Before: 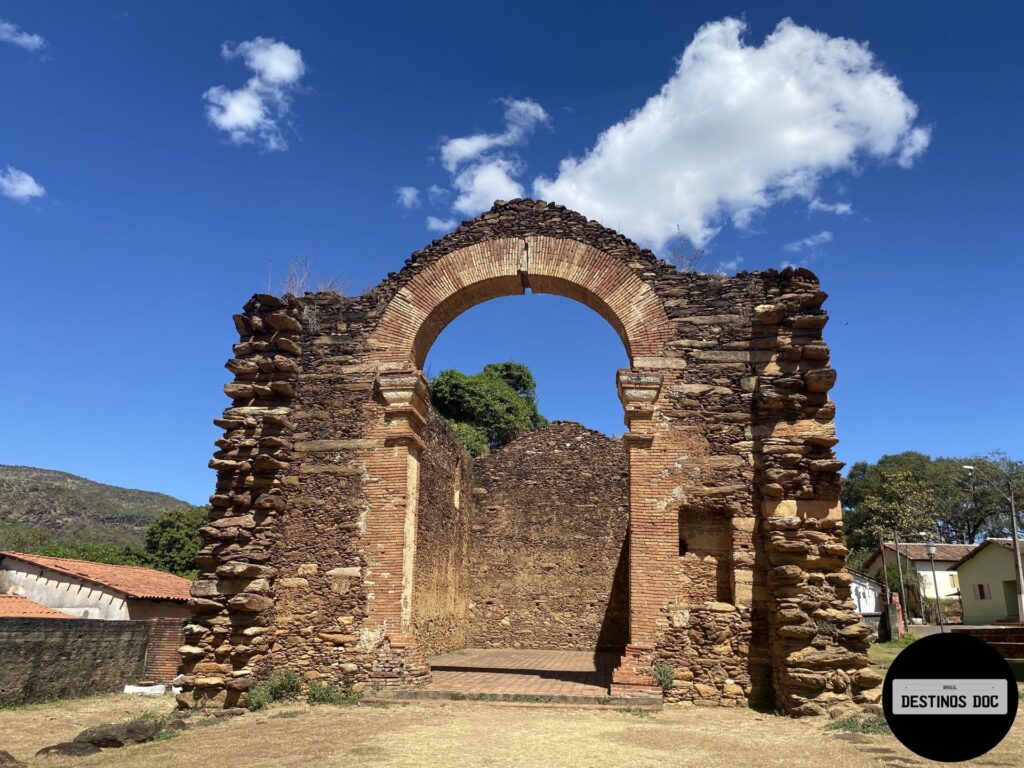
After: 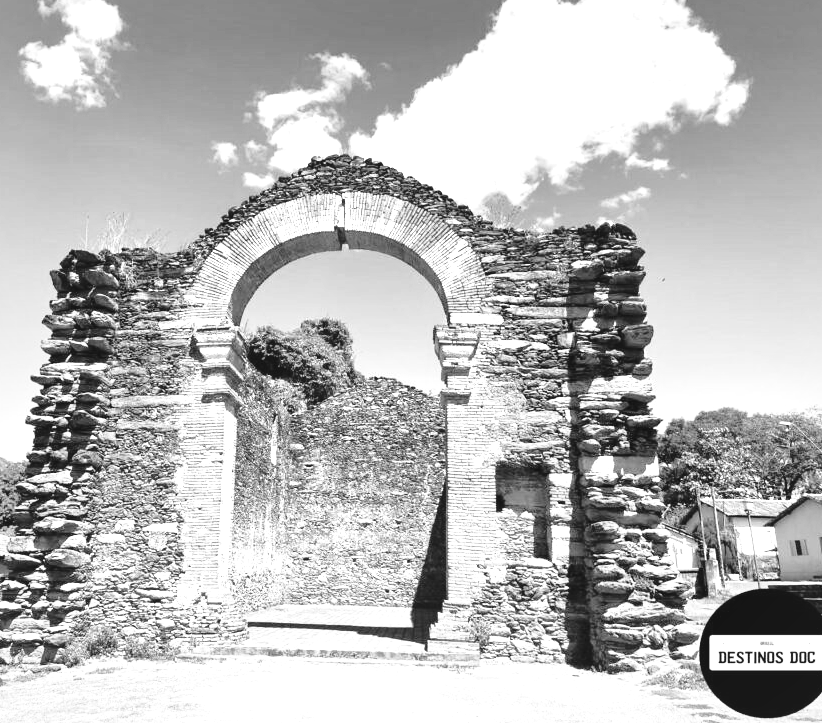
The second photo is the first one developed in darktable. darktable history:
crop and rotate: left 17.959%, top 5.771%, right 1.742%
exposure: black level correction -0.005, exposure 1.002 EV, compensate highlight preservation false
local contrast: mode bilateral grid, contrast 20, coarseness 50, detail 179%, midtone range 0.2
base curve: curves: ch0 [(0, 0) (0.032, 0.037) (0.105, 0.228) (0.435, 0.76) (0.856, 0.983) (1, 1)], preserve colors none
monochrome: on, module defaults
